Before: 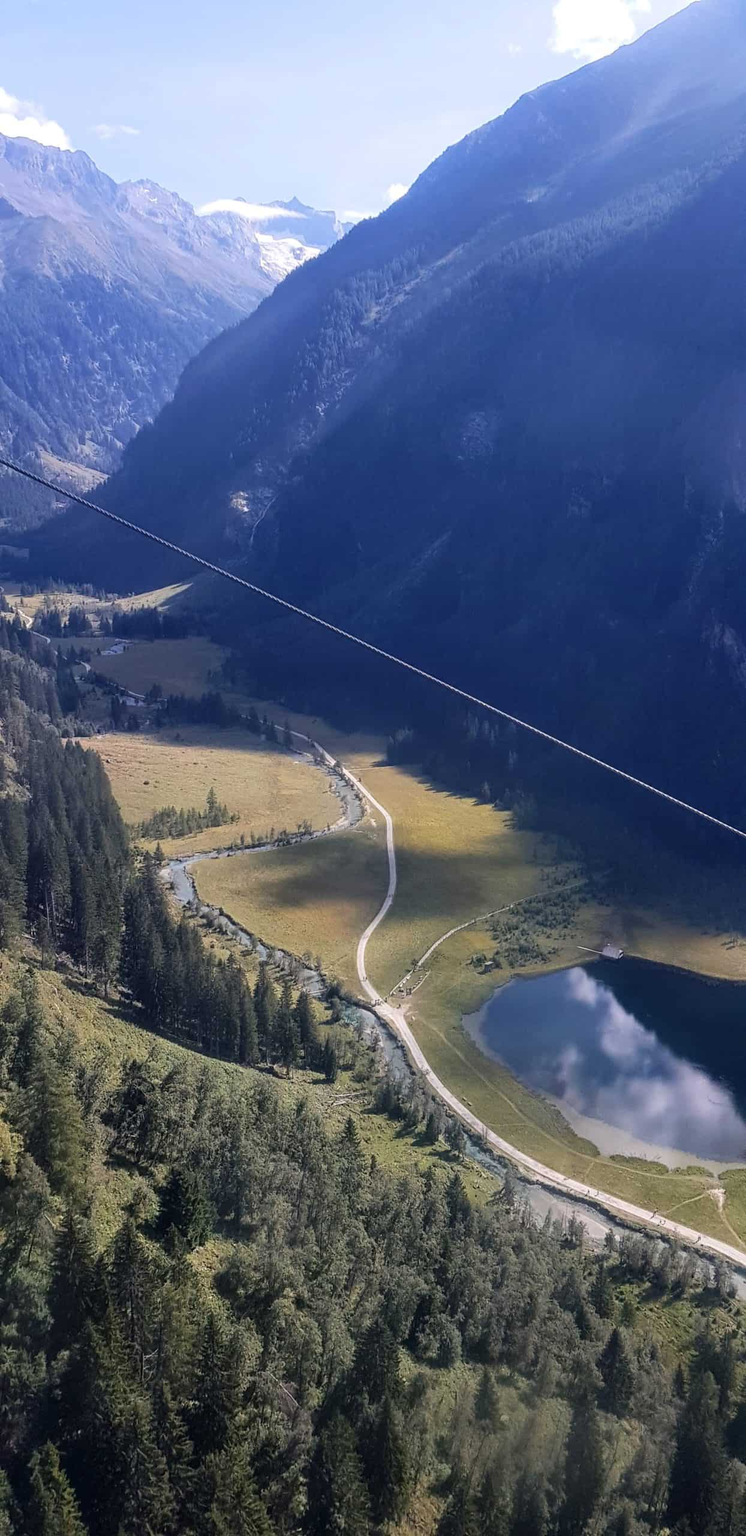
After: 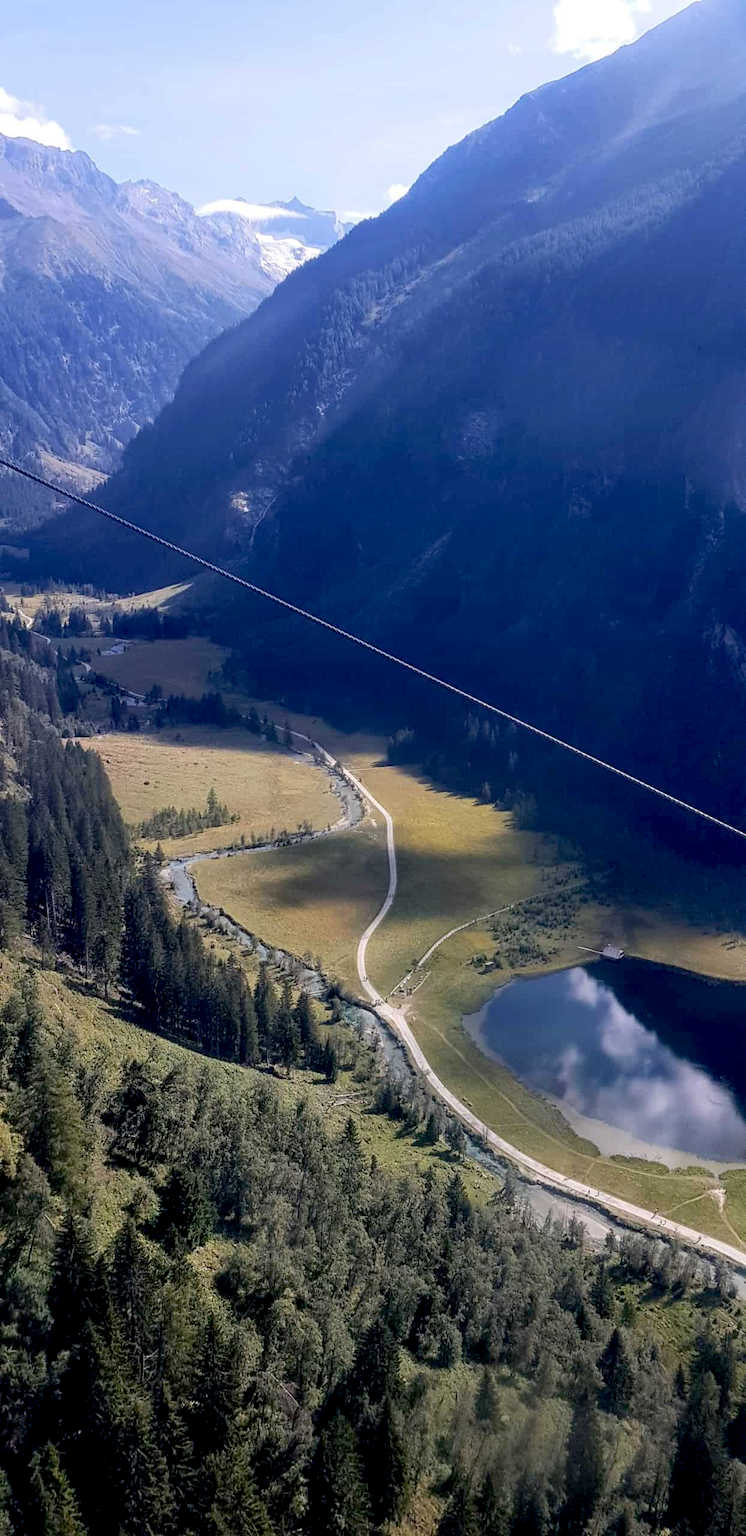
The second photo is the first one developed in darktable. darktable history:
exposure: black level correction 0.014, compensate highlight preservation false
